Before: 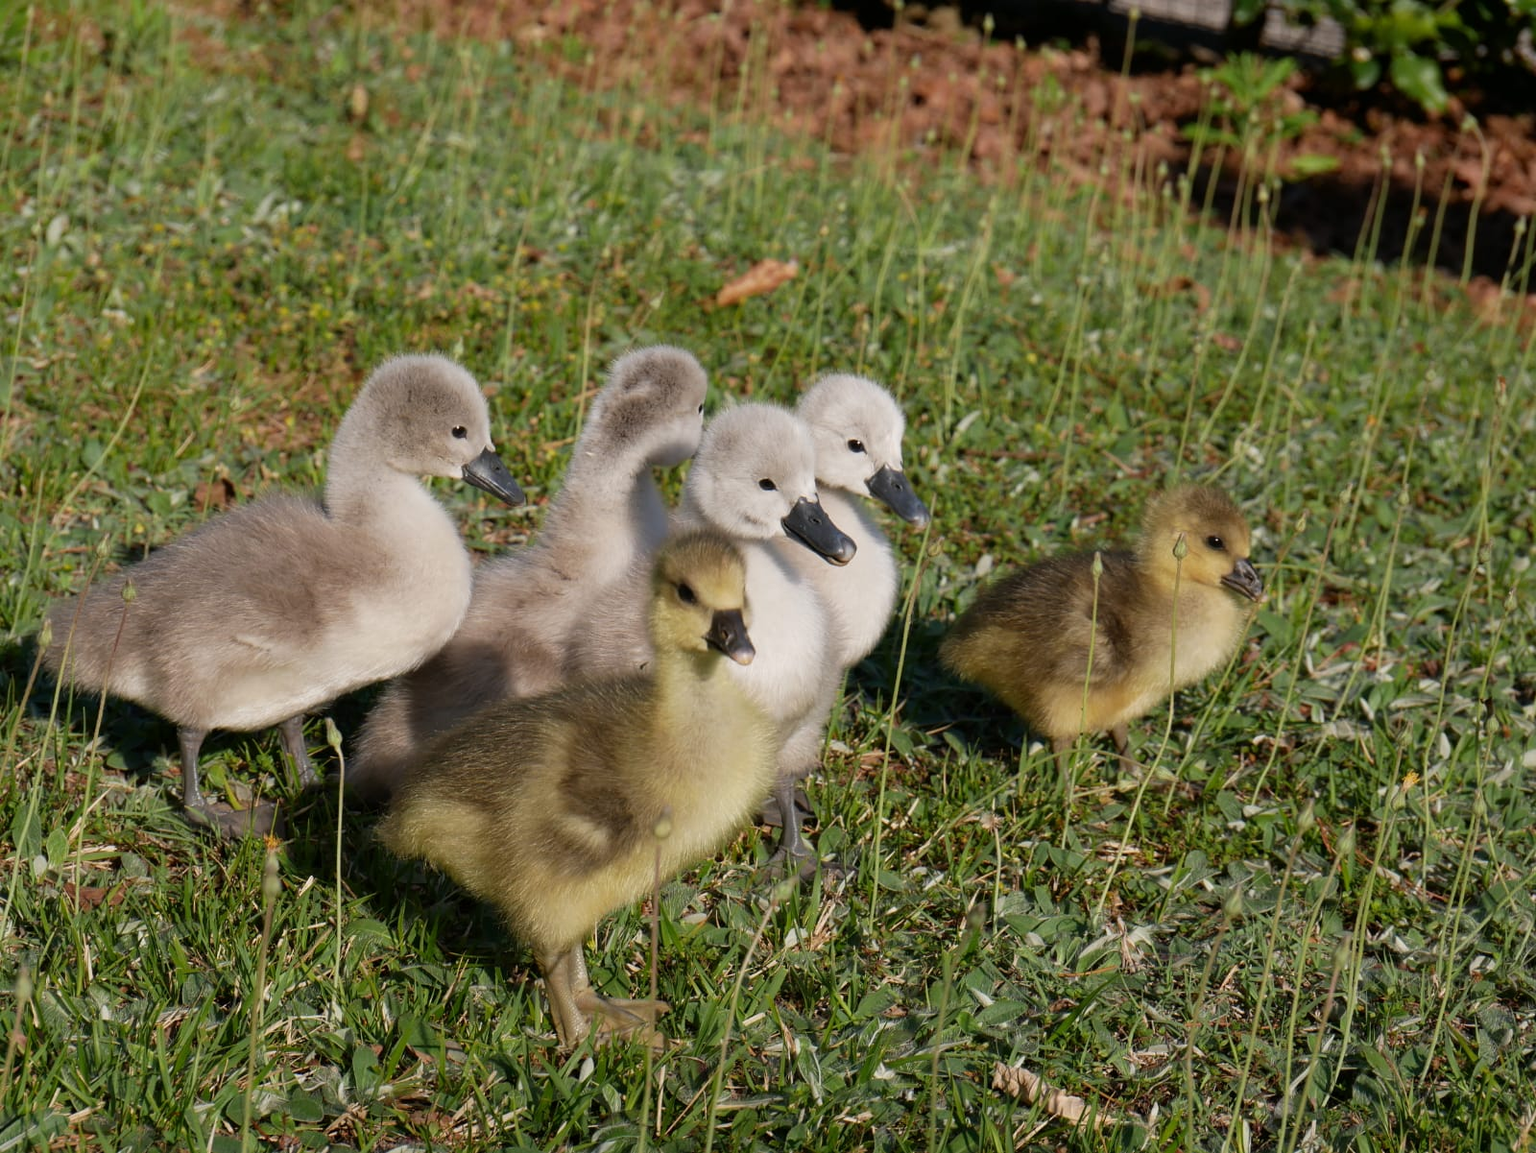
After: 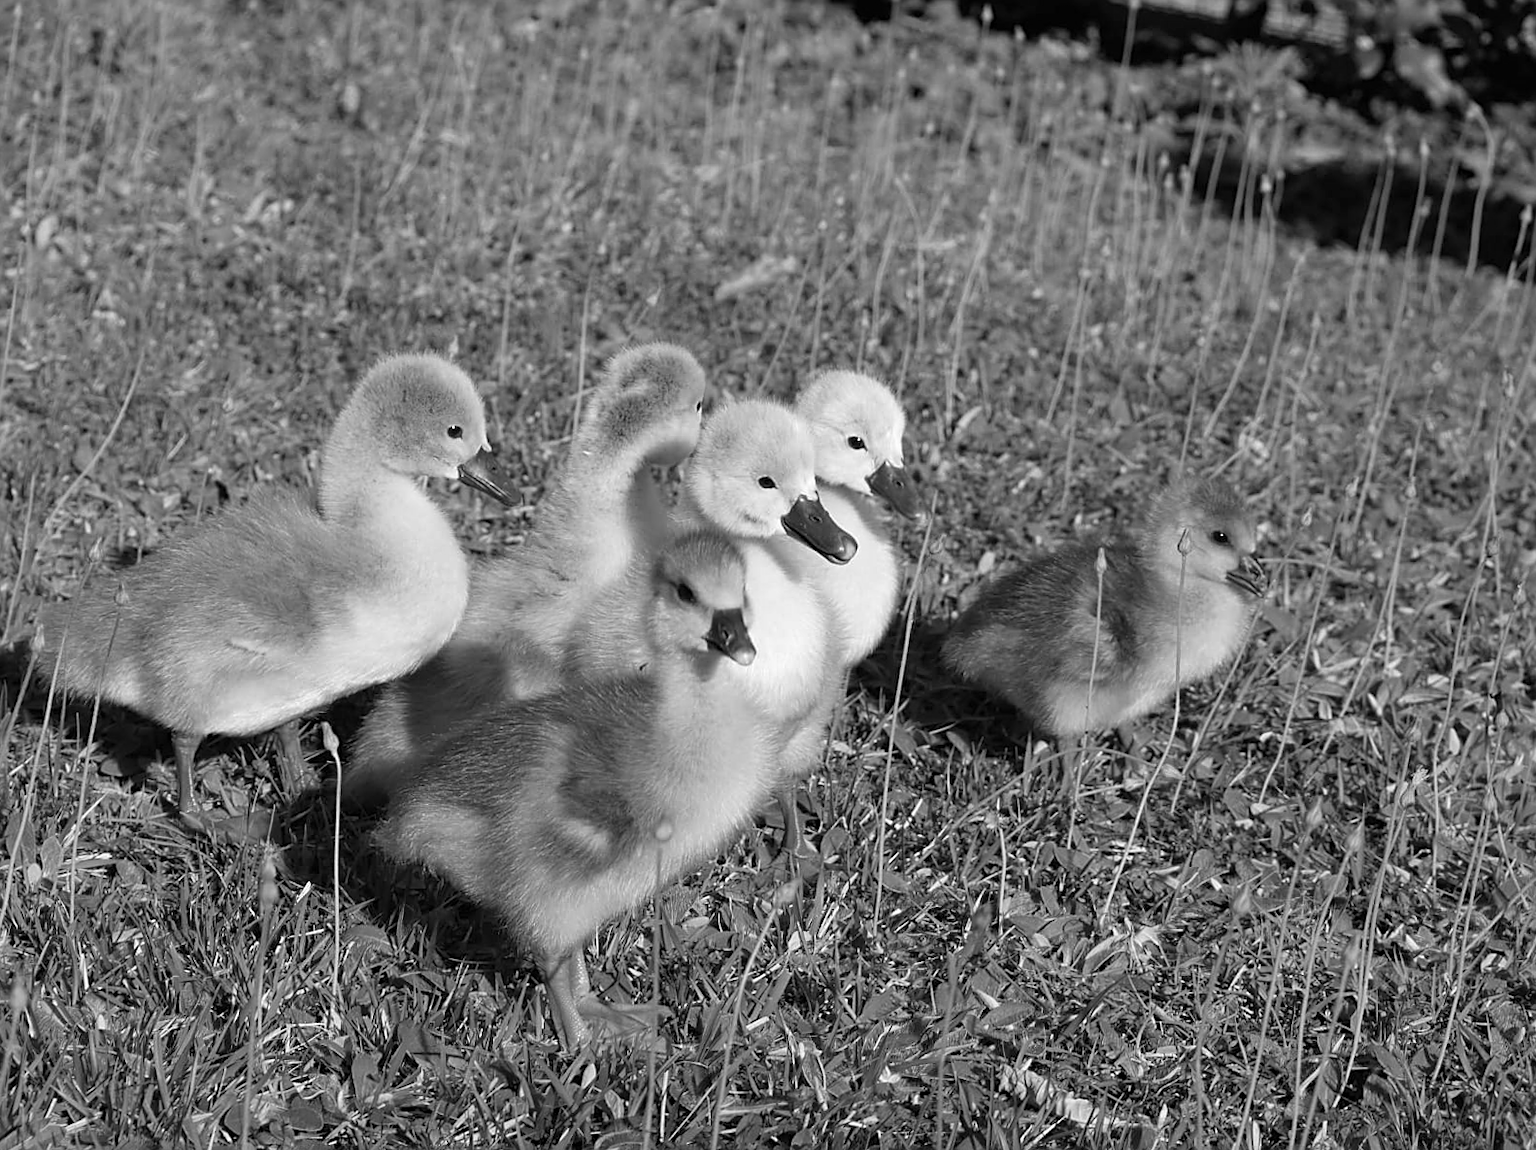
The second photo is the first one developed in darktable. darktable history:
exposure: black level correction 0, exposure 0.5 EV, compensate highlight preservation false
monochrome: a 14.95, b -89.96
rotate and perspective: rotation -0.45°, automatic cropping original format, crop left 0.008, crop right 0.992, crop top 0.012, crop bottom 0.988
sharpen: on, module defaults
